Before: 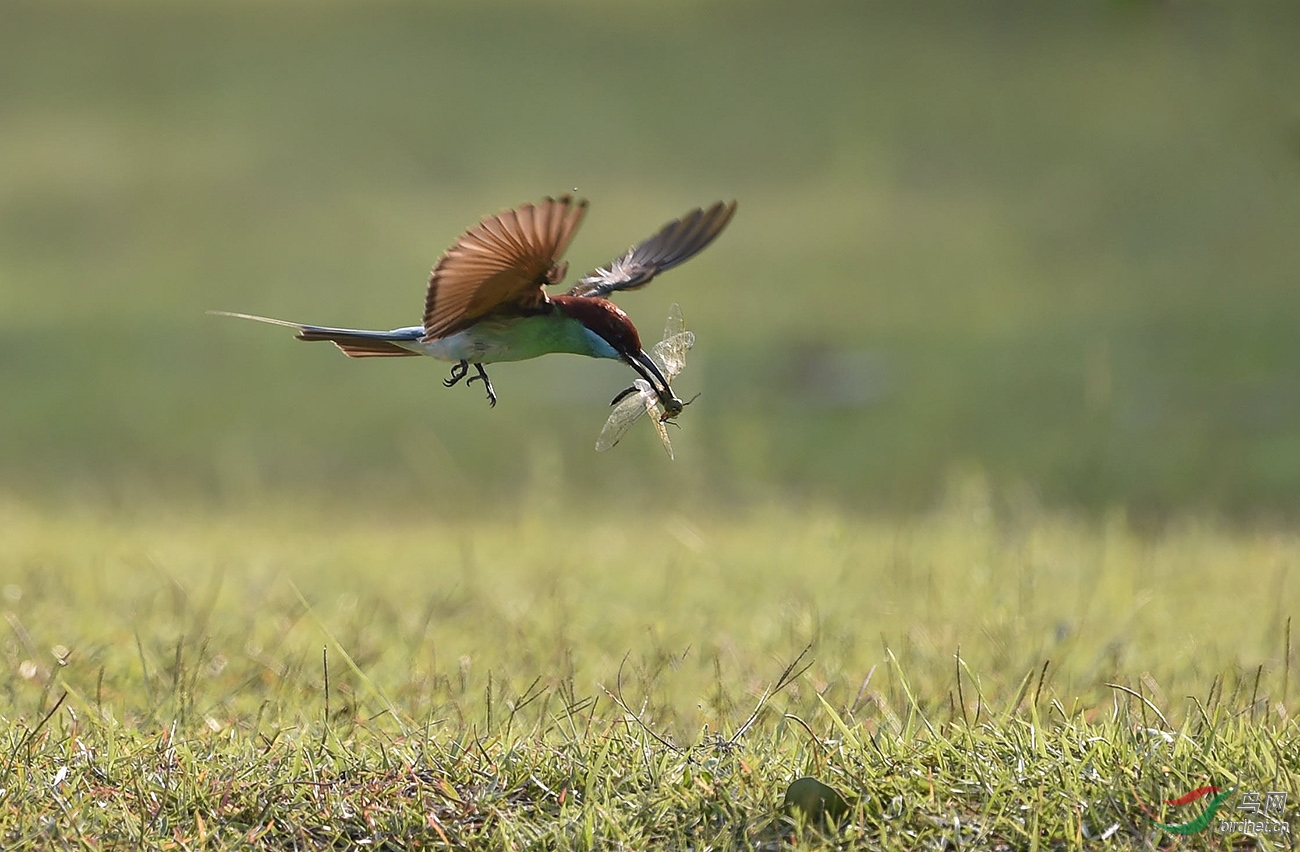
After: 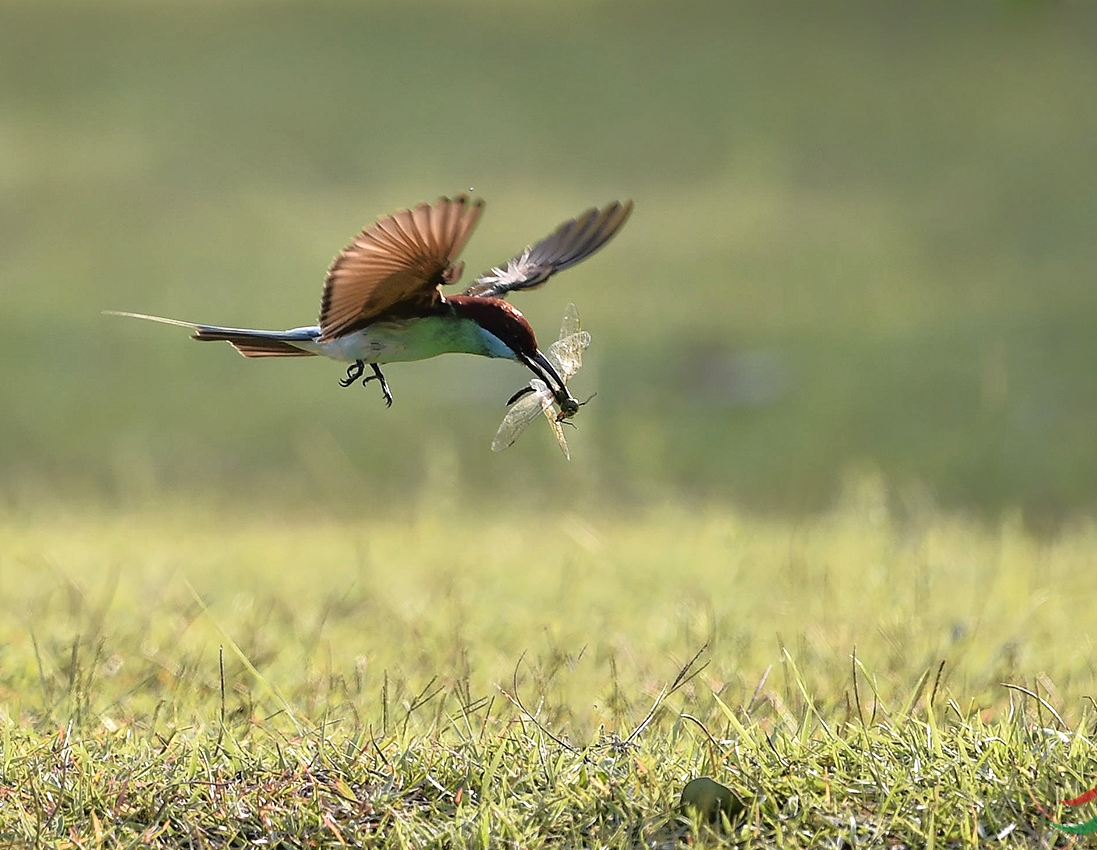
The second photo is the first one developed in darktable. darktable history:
tone equalizer: -8 EV -1.82 EV, -7 EV -1.15 EV, -6 EV -1.58 EV, edges refinement/feathering 500, mask exposure compensation -1.57 EV, preserve details no
crop: left 8.071%, right 7.475%
exposure: black level correction 0, exposure 0.301 EV, compensate exposure bias true, compensate highlight preservation false
